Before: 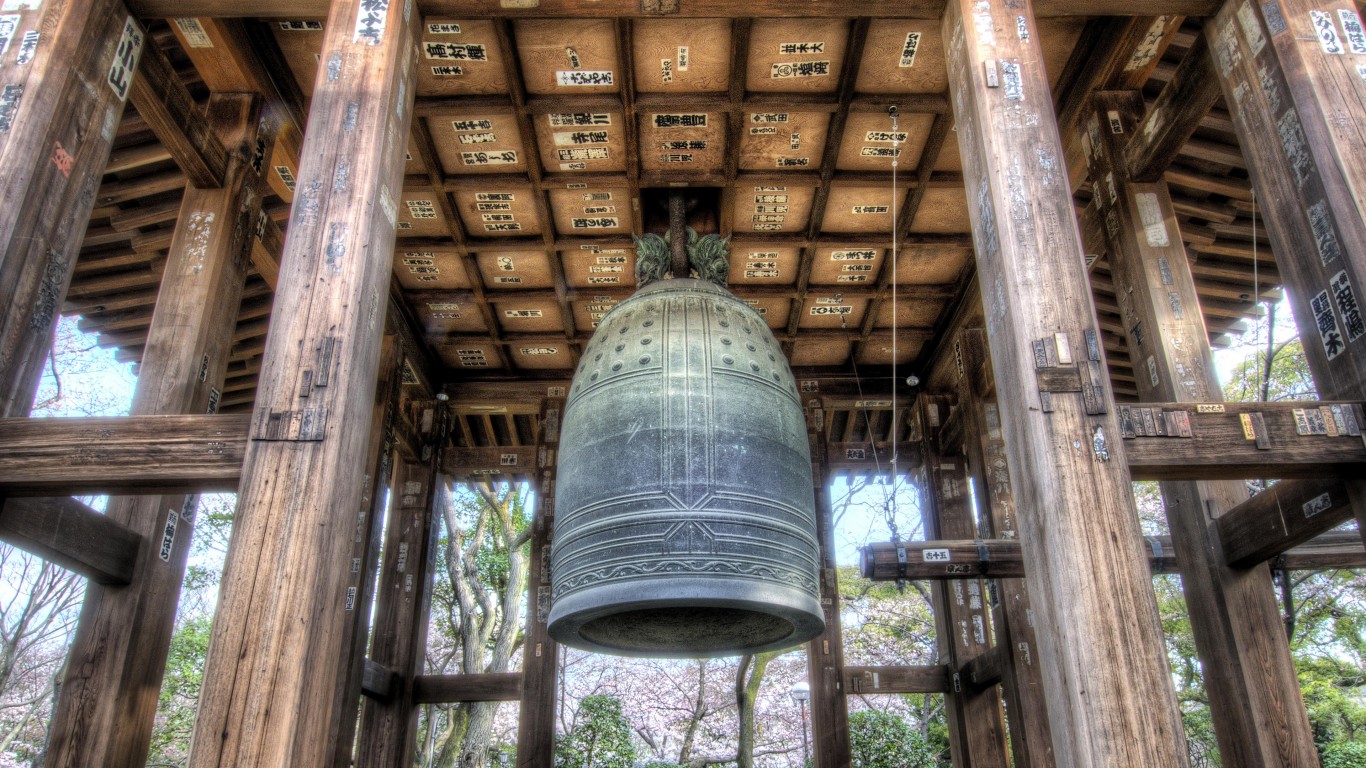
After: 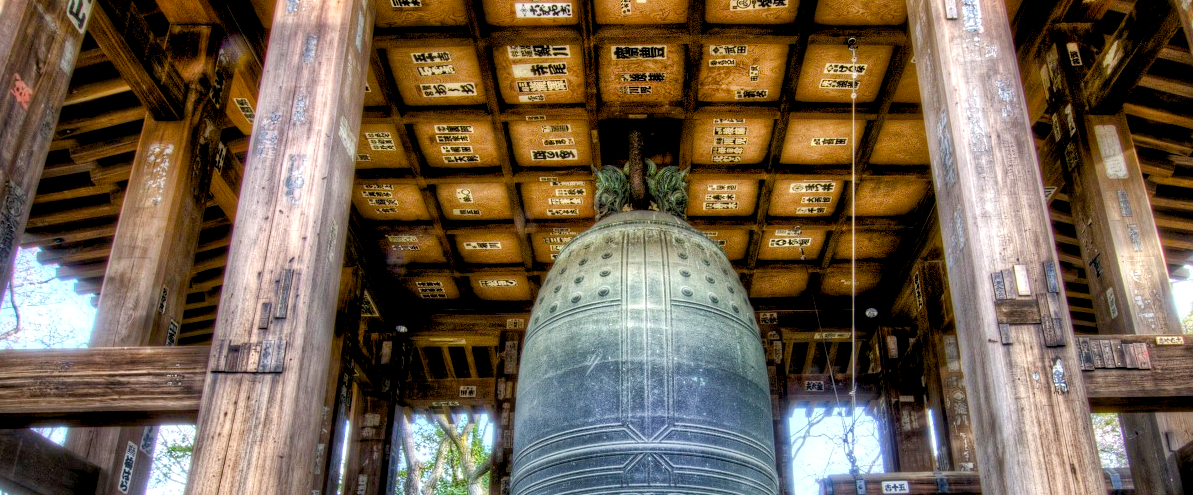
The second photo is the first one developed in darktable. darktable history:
tone equalizer: on, module defaults
crop: left 3.015%, top 8.969%, right 9.647%, bottom 26.457%
shadows and highlights: white point adjustment 0.05, highlights color adjustment 55.9%, soften with gaussian
color balance rgb: shadows lift › luminance -9.41%, highlights gain › luminance 17.6%, global offset › luminance -1.45%, perceptual saturation grading › highlights -17.77%, perceptual saturation grading › mid-tones 33.1%, perceptual saturation grading › shadows 50.52%, global vibrance 24.22%
